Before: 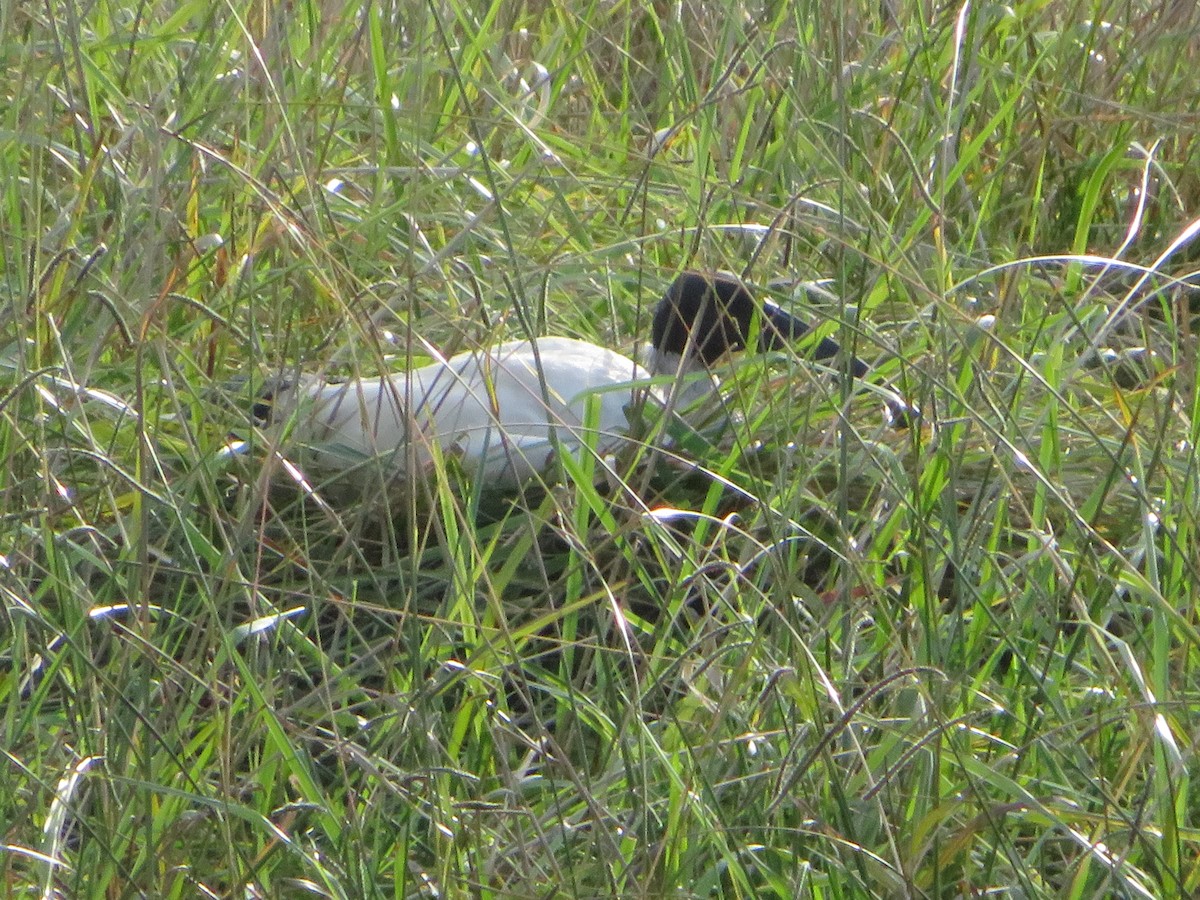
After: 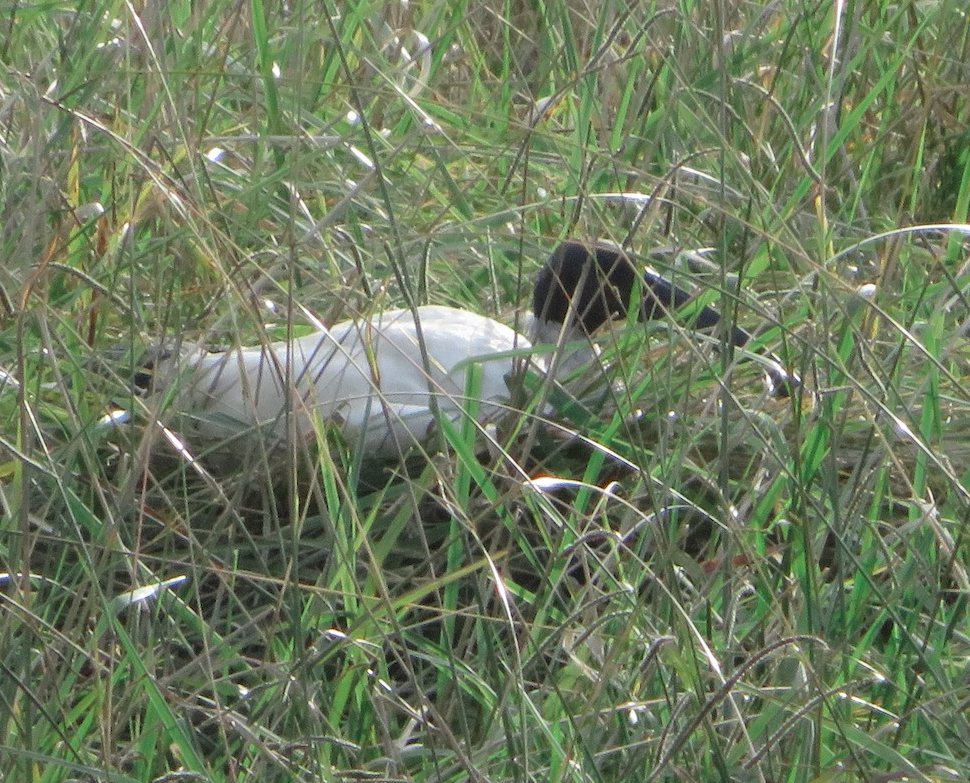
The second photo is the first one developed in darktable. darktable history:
crop: left 9.956%, top 3.47%, right 9.189%, bottom 9.442%
color zones: curves: ch0 [(0, 0.5) (0.125, 0.4) (0.25, 0.5) (0.375, 0.4) (0.5, 0.4) (0.625, 0.6) (0.75, 0.6) (0.875, 0.5)]; ch1 [(0, 0.35) (0.125, 0.45) (0.25, 0.35) (0.375, 0.35) (0.5, 0.35) (0.625, 0.35) (0.75, 0.45) (0.875, 0.35)]; ch2 [(0, 0.6) (0.125, 0.5) (0.25, 0.5) (0.375, 0.6) (0.5, 0.6) (0.625, 0.5) (0.75, 0.5) (0.875, 0.5)]
